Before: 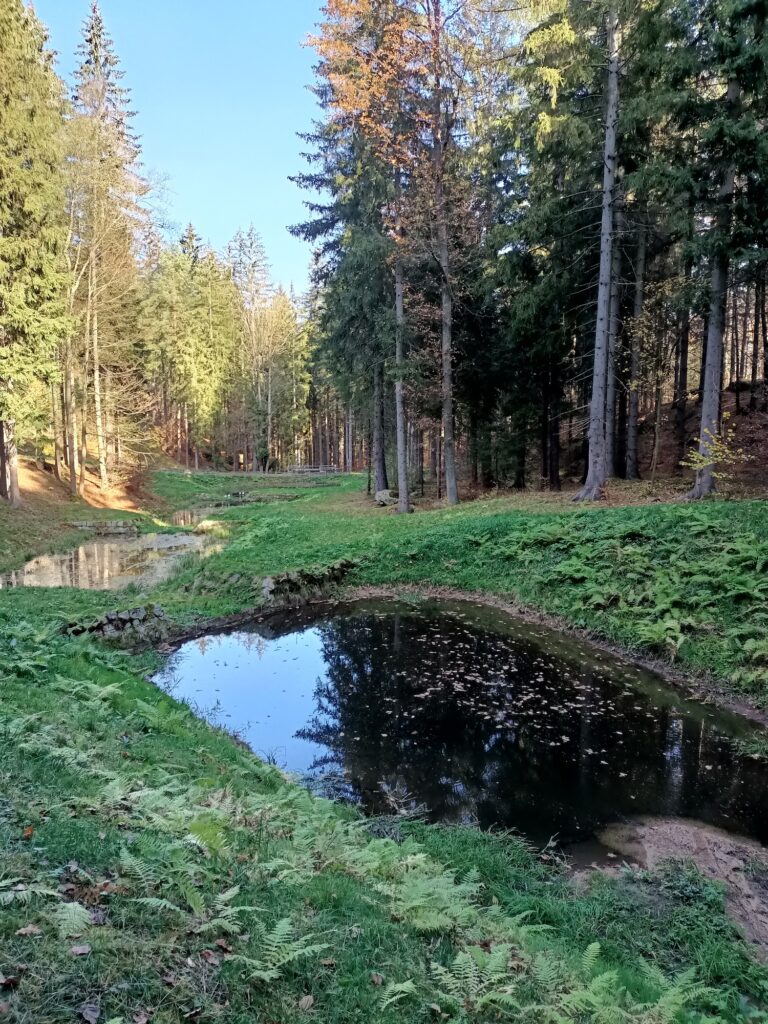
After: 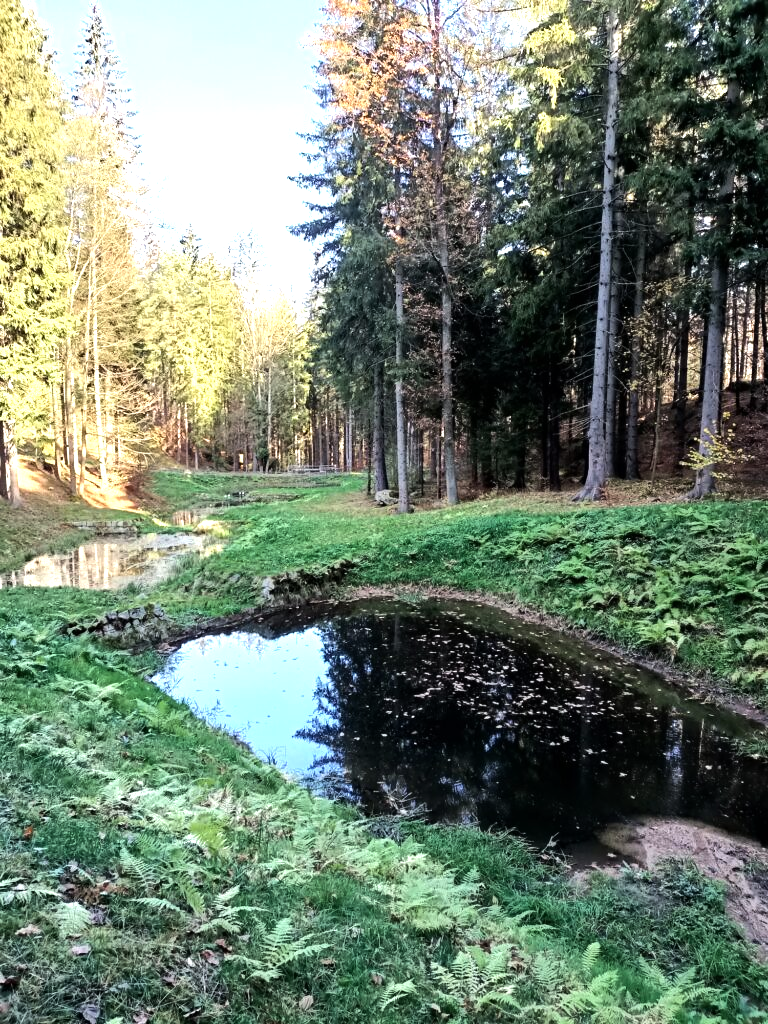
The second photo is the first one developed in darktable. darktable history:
exposure: exposure 0.377 EV, compensate highlight preservation false
tone equalizer: -8 EV -0.763 EV, -7 EV -0.728 EV, -6 EV -0.597 EV, -5 EV -0.403 EV, -3 EV 0.378 EV, -2 EV 0.6 EV, -1 EV 0.688 EV, +0 EV 0.746 EV, edges refinement/feathering 500, mask exposure compensation -1.57 EV, preserve details no
